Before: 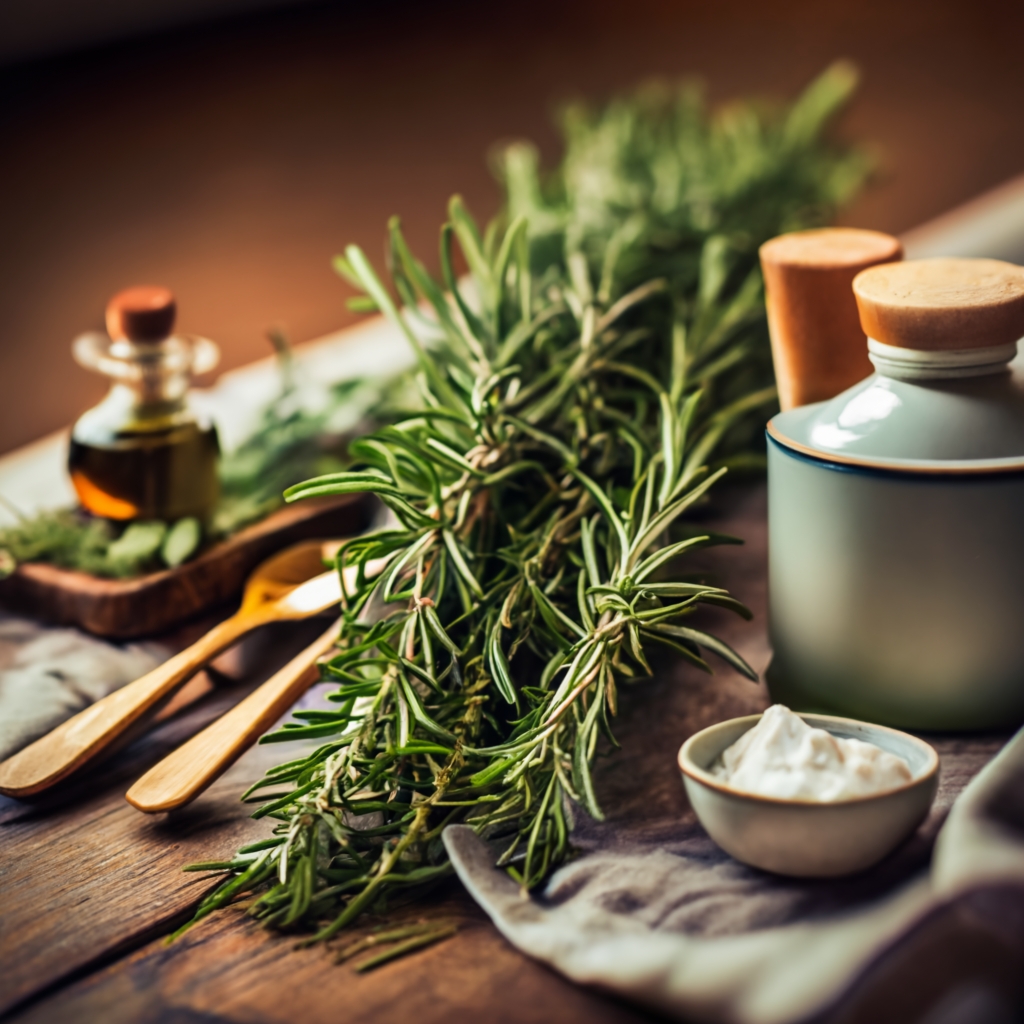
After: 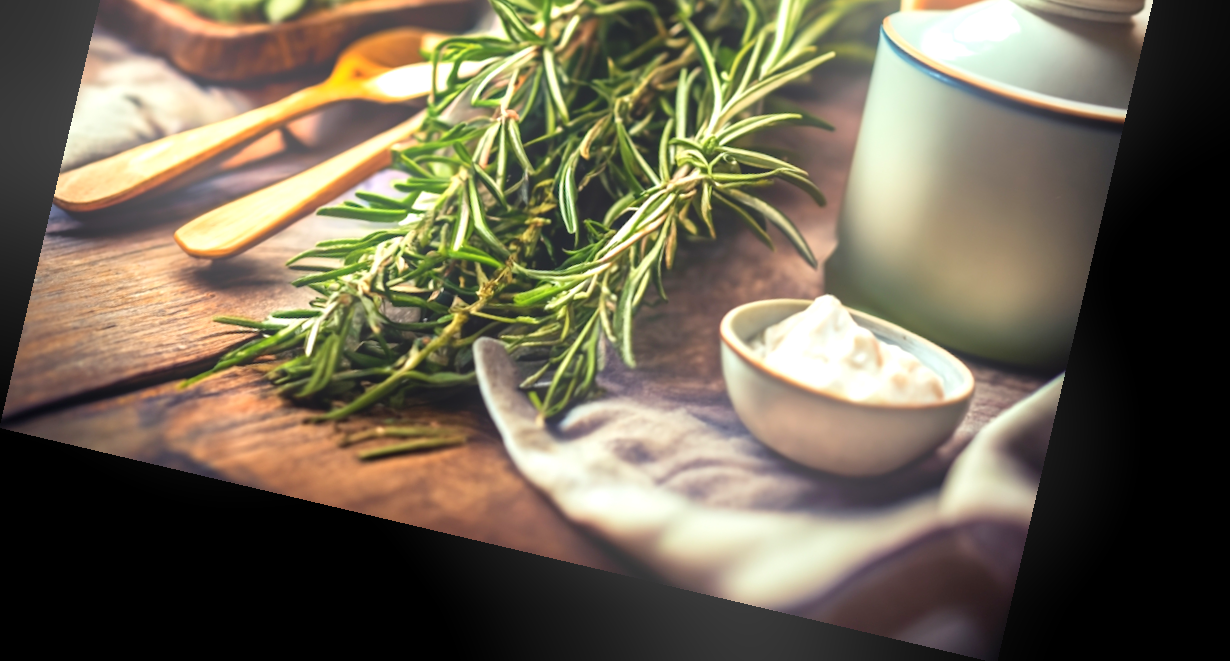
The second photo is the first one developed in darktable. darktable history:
exposure: black level correction 0.001, exposure 0.675 EV, compensate highlight preservation false
rotate and perspective: rotation 13.27°, automatic cropping off
bloom: threshold 82.5%, strength 16.25%
crop and rotate: top 46.237%
